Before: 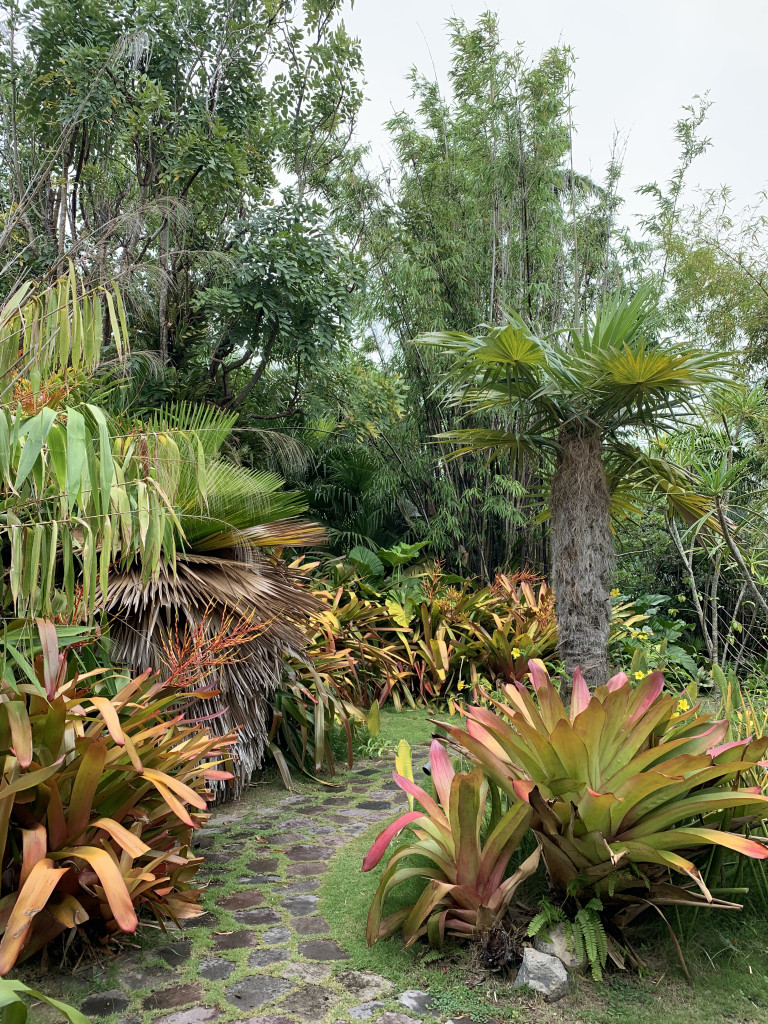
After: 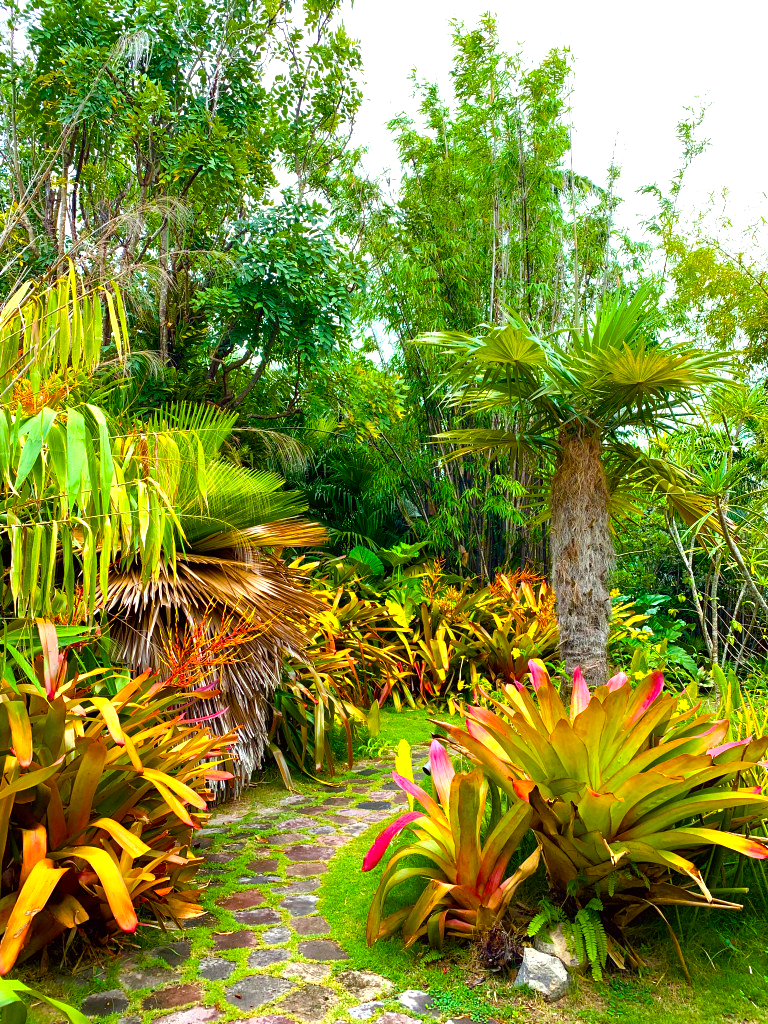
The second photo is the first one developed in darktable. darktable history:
color balance rgb: linear chroma grading › global chroma 25%, perceptual saturation grading › global saturation 40%, perceptual saturation grading › highlights -50%, perceptual saturation grading › shadows 30%, perceptual brilliance grading › global brilliance 25%, global vibrance 60%
color correction: highlights a* -0.95, highlights b* 4.5, shadows a* 3.55
